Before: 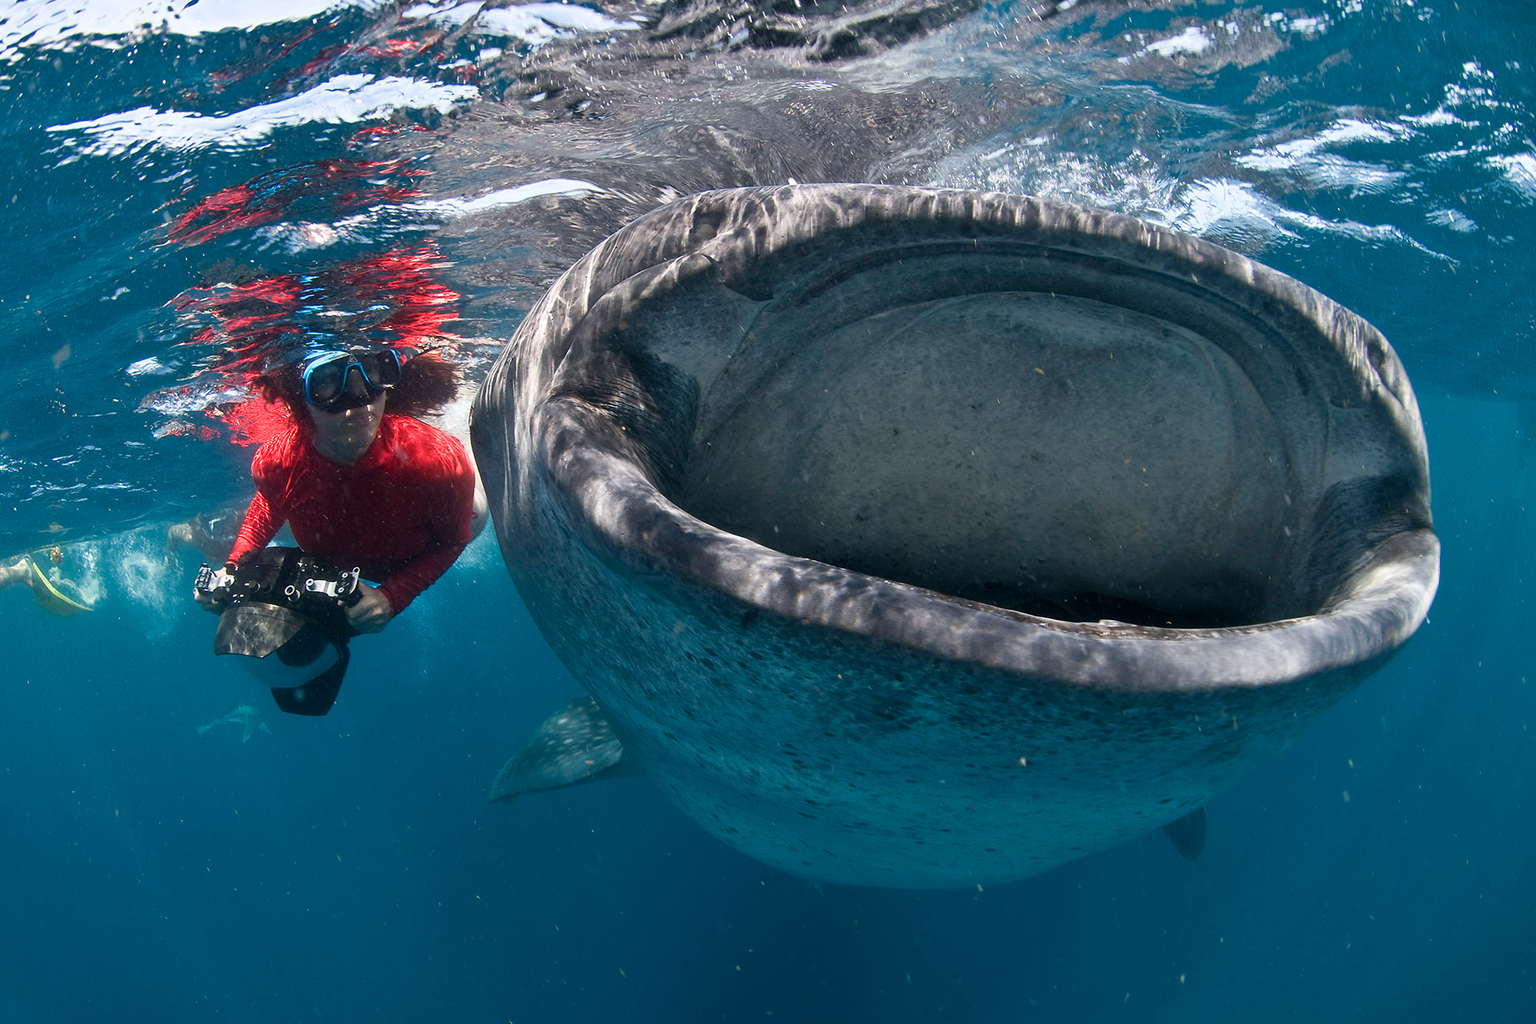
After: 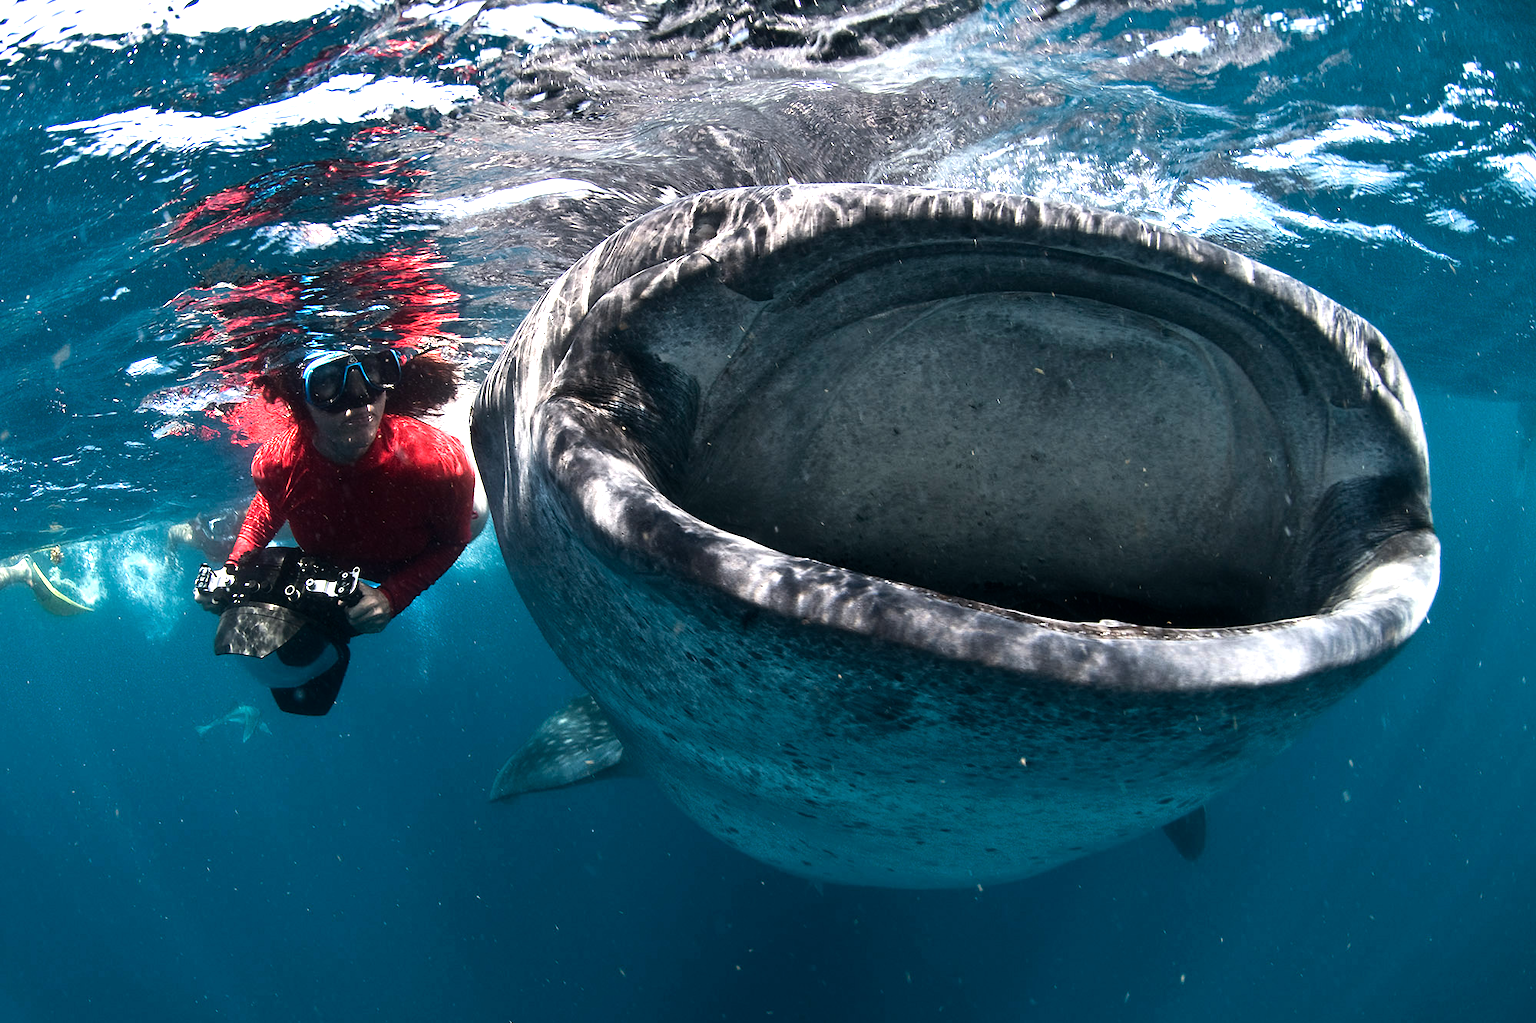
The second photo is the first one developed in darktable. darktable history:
tone equalizer: -8 EV -1.12 EV, -7 EV -0.986 EV, -6 EV -0.906 EV, -5 EV -0.554 EV, -3 EV 0.564 EV, -2 EV 0.893 EV, -1 EV 0.997 EV, +0 EV 1.08 EV, edges refinement/feathering 500, mask exposure compensation -1.57 EV, preserve details no
